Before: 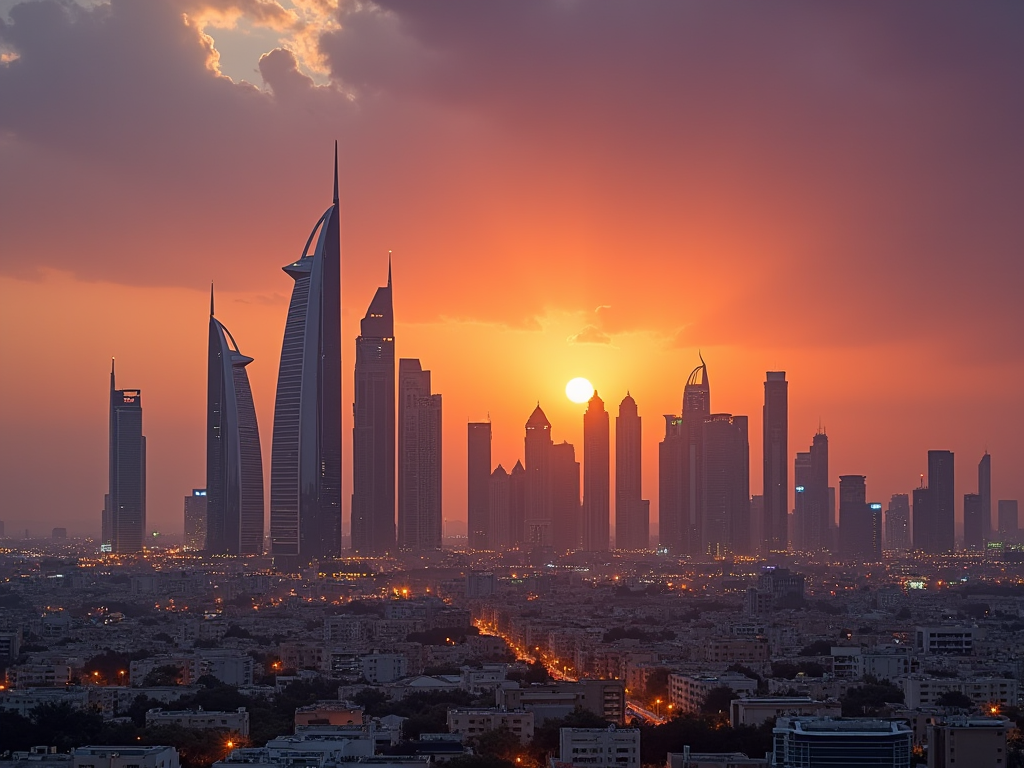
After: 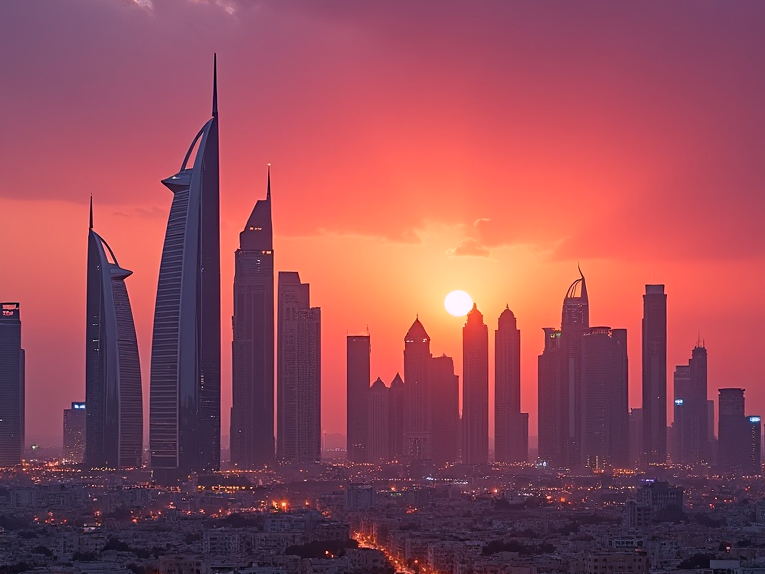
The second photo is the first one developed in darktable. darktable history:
color correction: highlights a* 15.46, highlights b* -20.56
haze removal: compatibility mode true, adaptive false
crop and rotate: left 11.831%, top 11.346%, right 13.429%, bottom 13.899%
